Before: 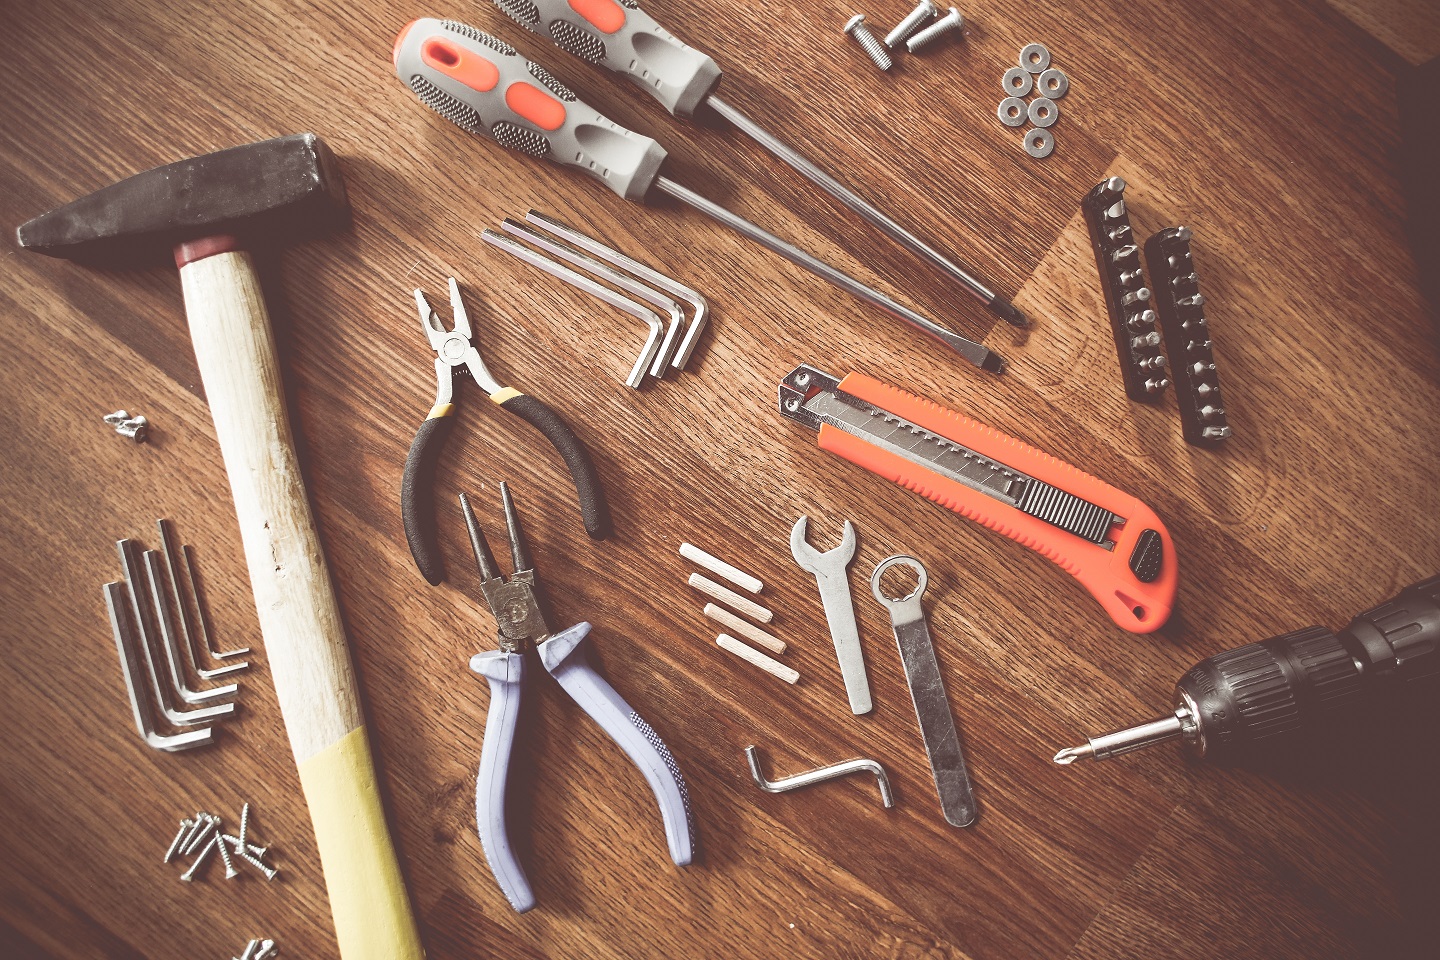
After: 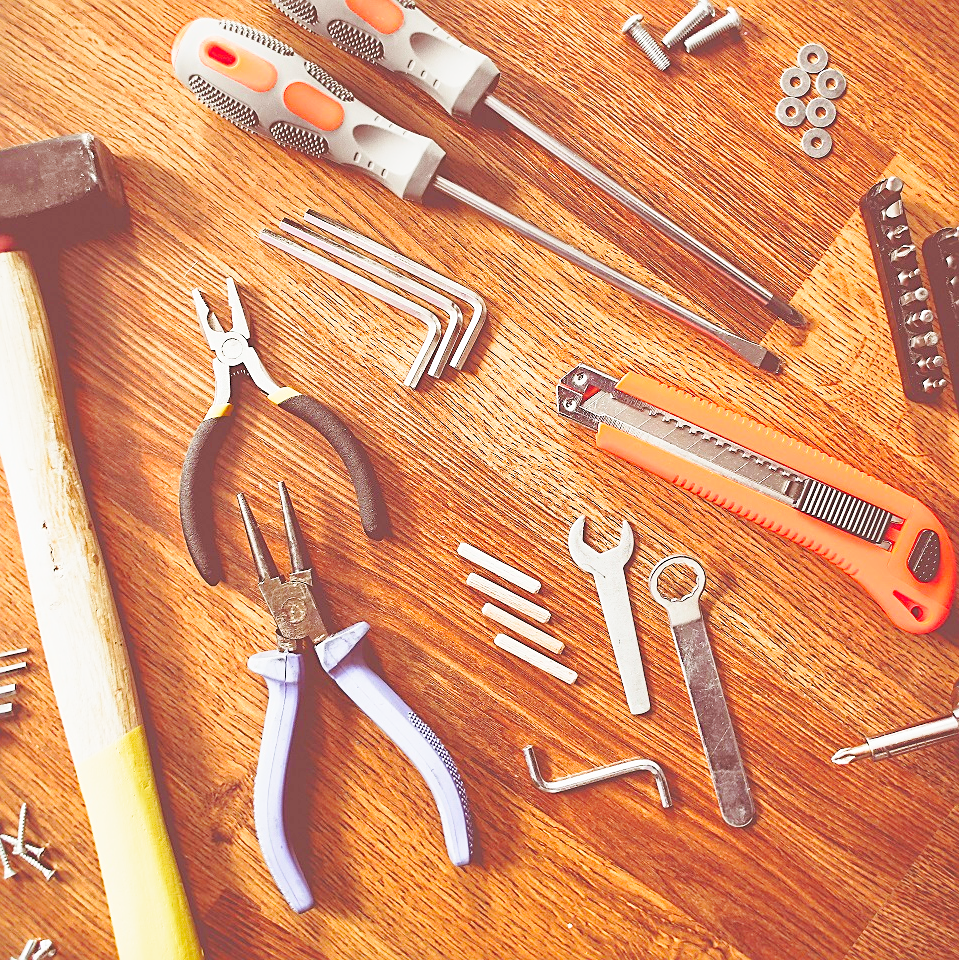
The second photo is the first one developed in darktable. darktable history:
base curve: curves: ch0 [(0, 0) (0.028, 0.03) (0.121, 0.232) (0.46, 0.748) (0.859, 0.968) (1, 1)], preserve colors none
contrast brightness saturation: contrast 0.07, brightness 0.18, saturation 0.4
color balance rgb: linear chroma grading › shadows 19.44%, linear chroma grading › highlights 3.42%, linear chroma grading › mid-tones 10.16%
exposure: exposure -0.242 EV, compensate highlight preservation false
crop: left 15.419%, right 17.914%
sharpen: on, module defaults
shadows and highlights: shadows 25, highlights -25
